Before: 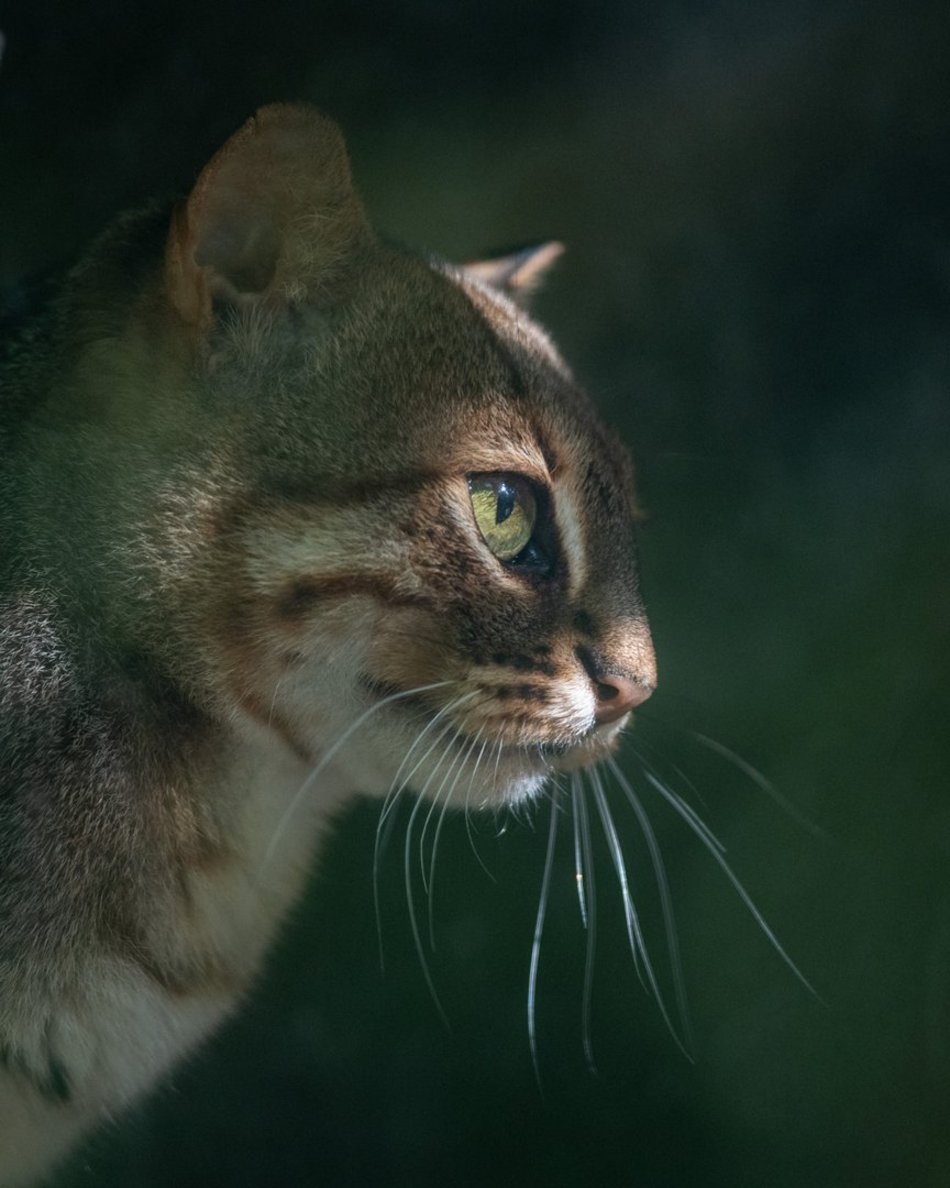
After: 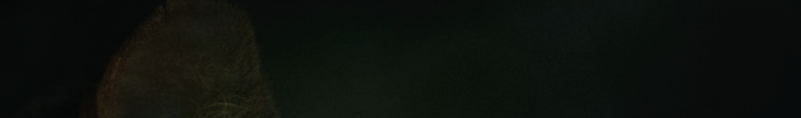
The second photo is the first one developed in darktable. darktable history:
tone curve: curves: ch0 [(0, 0) (0.003, 0.011) (0.011, 0.014) (0.025, 0.018) (0.044, 0.023) (0.069, 0.028) (0.1, 0.031) (0.136, 0.039) (0.177, 0.056) (0.224, 0.081) (0.277, 0.129) (0.335, 0.188) (0.399, 0.256) (0.468, 0.367) (0.543, 0.514) (0.623, 0.684) (0.709, 0.785) (0.801, 0.846) (0.898, 0.884) (1, 1)], preserve colors none
crop and rotate: left 9.644%, top 9.491%, right 6.021%, bottom 80.509%
